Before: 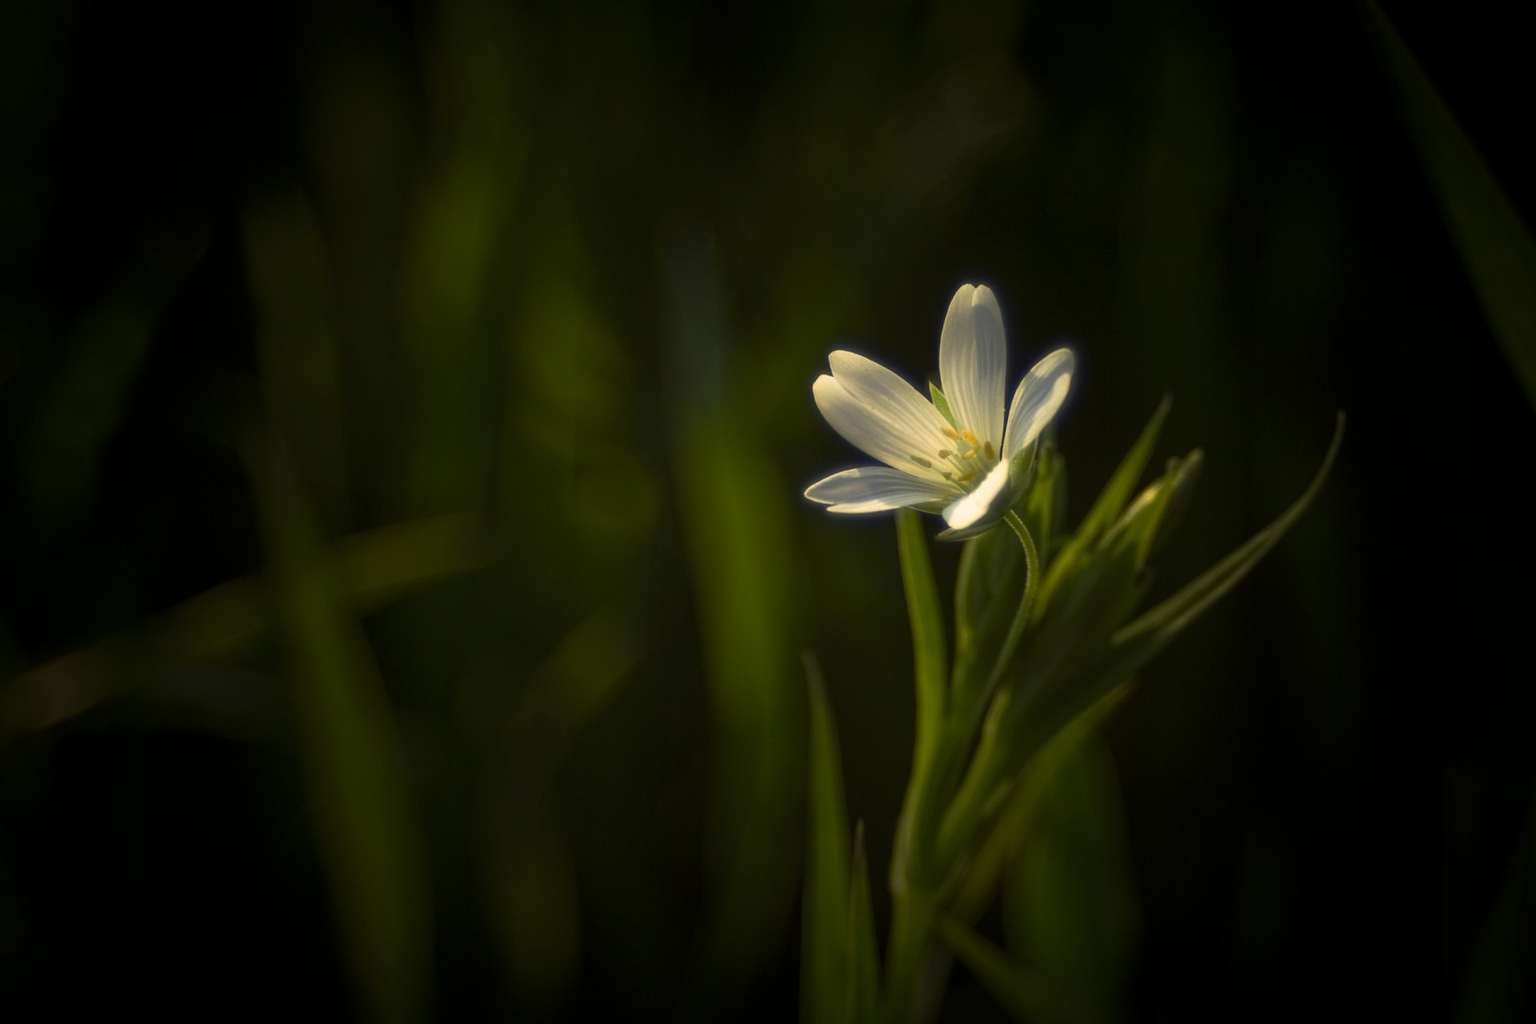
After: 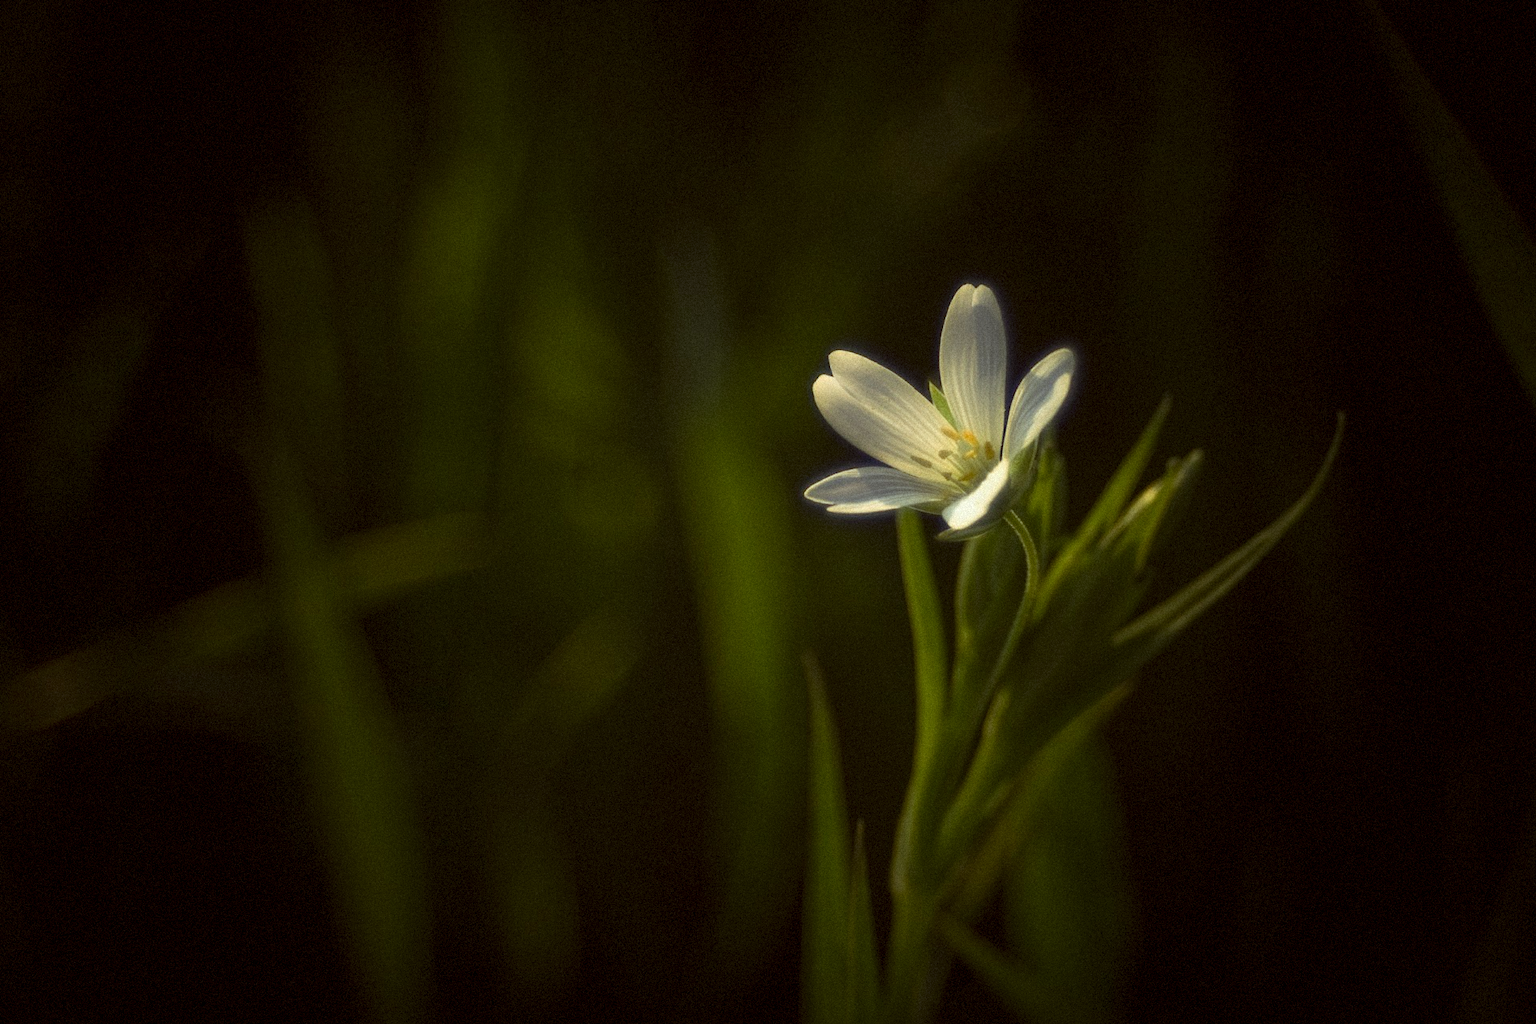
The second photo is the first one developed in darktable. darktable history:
color correction: highlights a* -4.98, highlights b* -3.76, shadows a* 3.83, shadows b* 4.08
grain: mid-tones bias 0%
